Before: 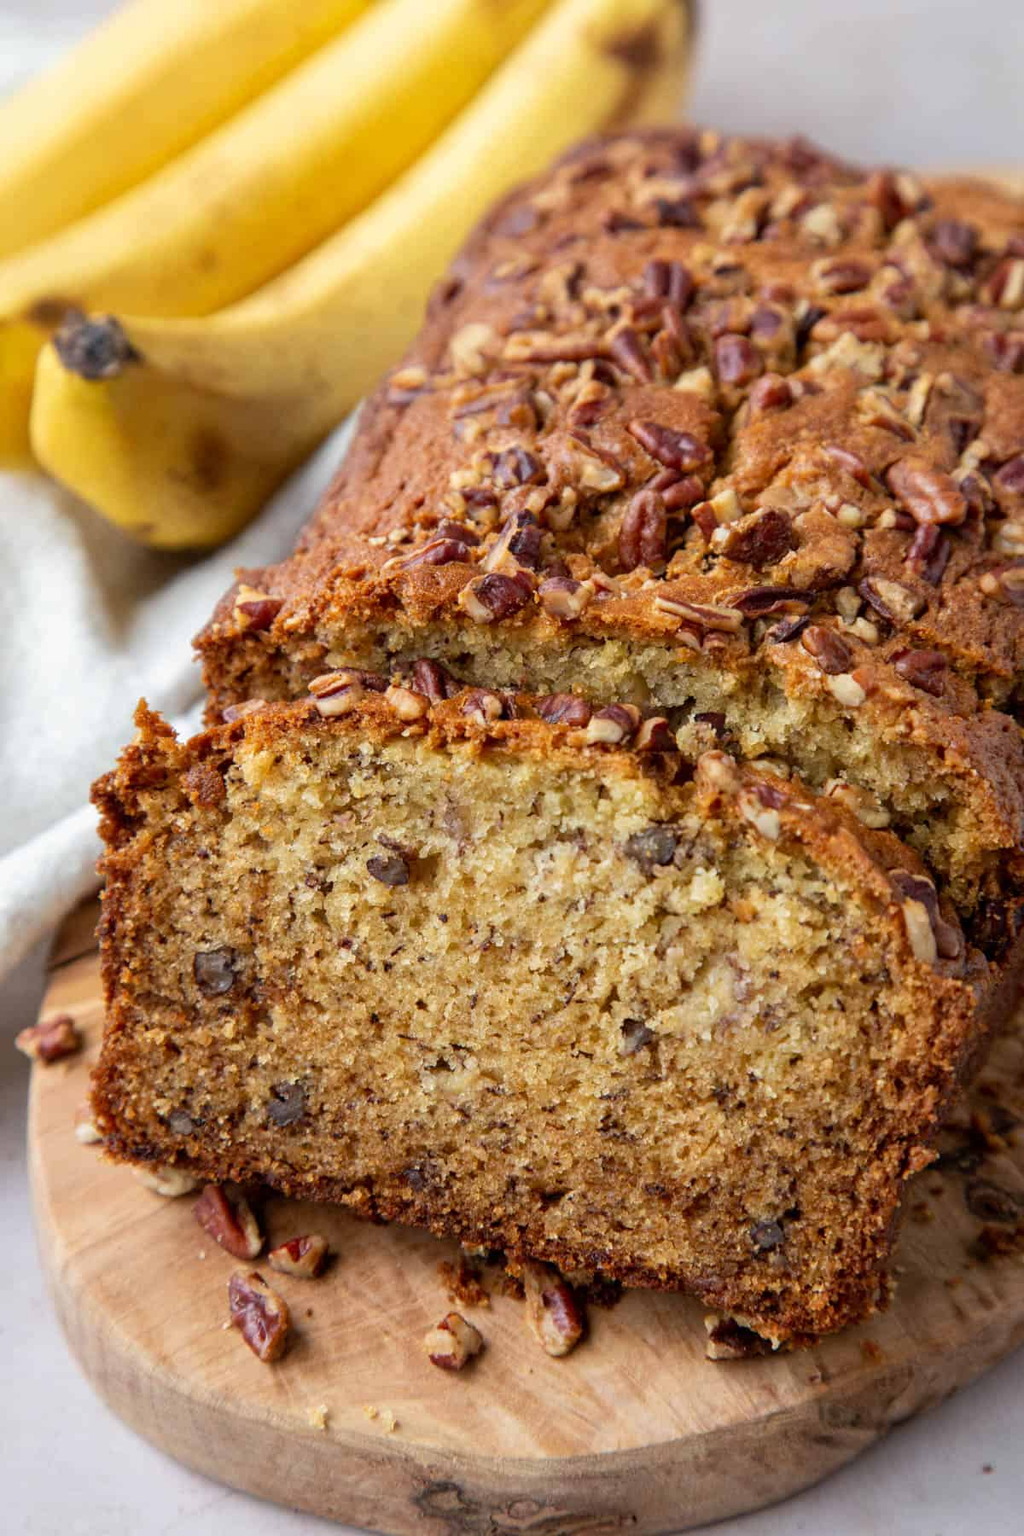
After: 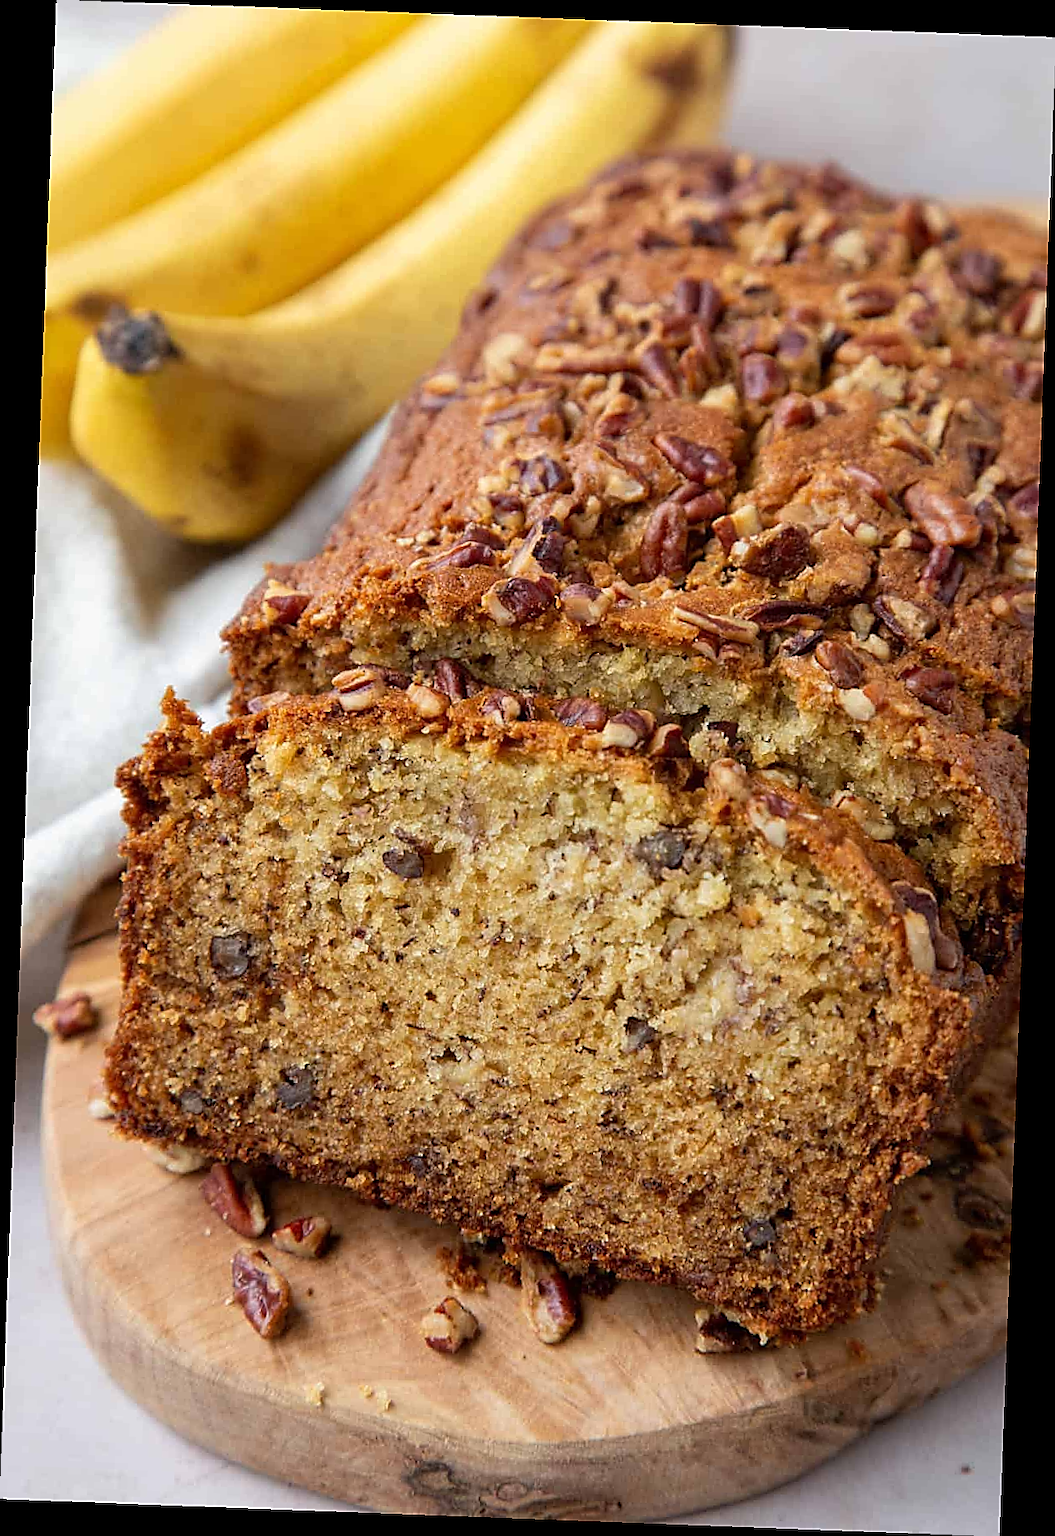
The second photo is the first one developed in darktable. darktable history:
sharpen: radius 1.4, amount 1.25, threshold 0.7
rotate and perspective: rotation 2.17°, automatic cropping off
